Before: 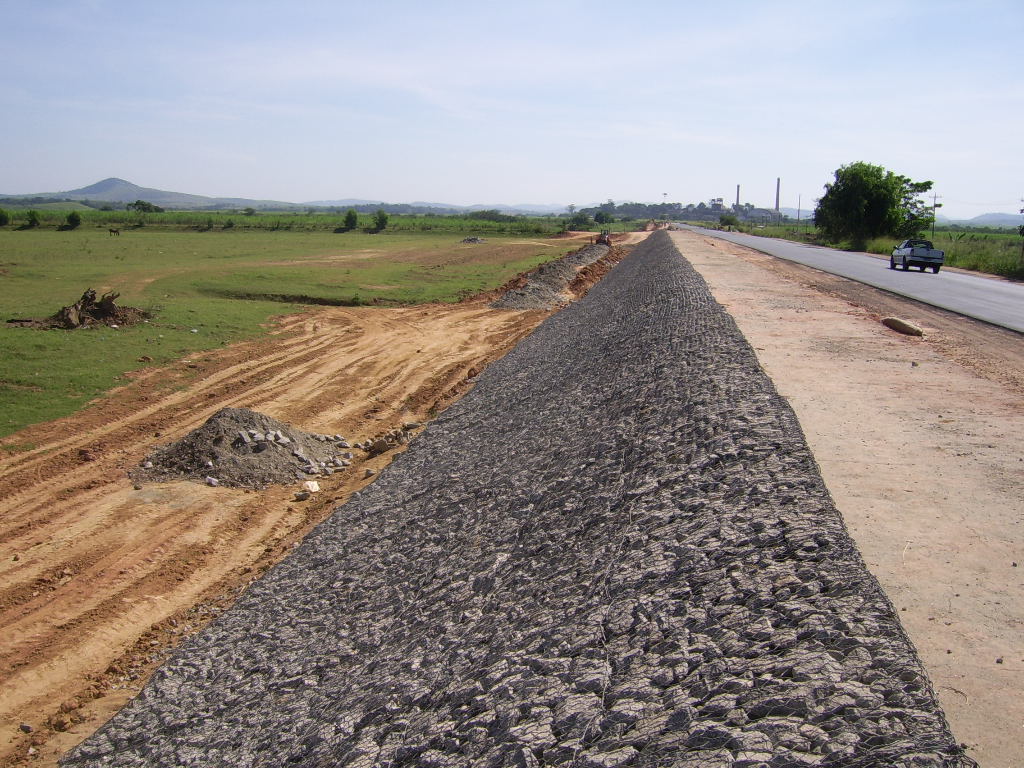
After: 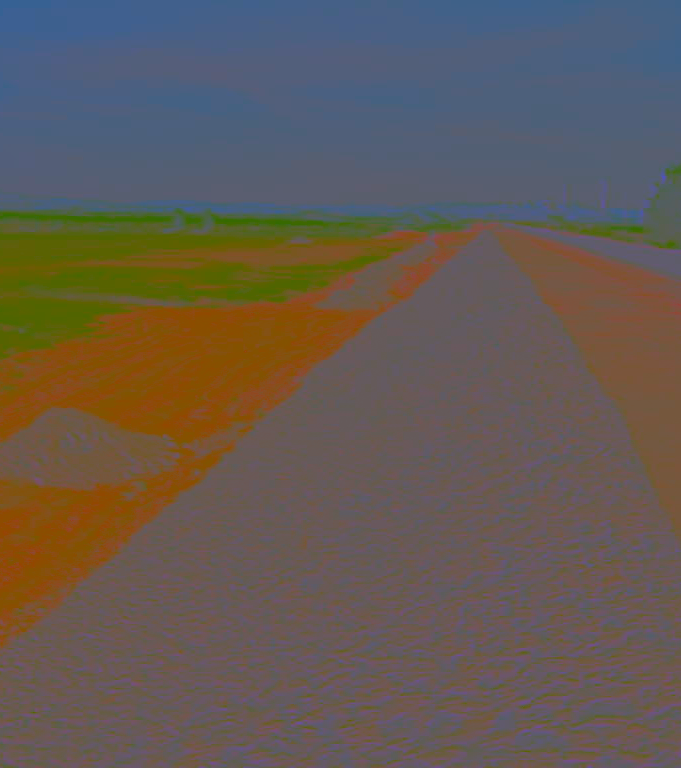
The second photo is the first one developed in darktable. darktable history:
contrast brightness saturation: contrast -0.99, brightness -0.17, saturation 0.75
crop: left 16.899%, right 16.556%
